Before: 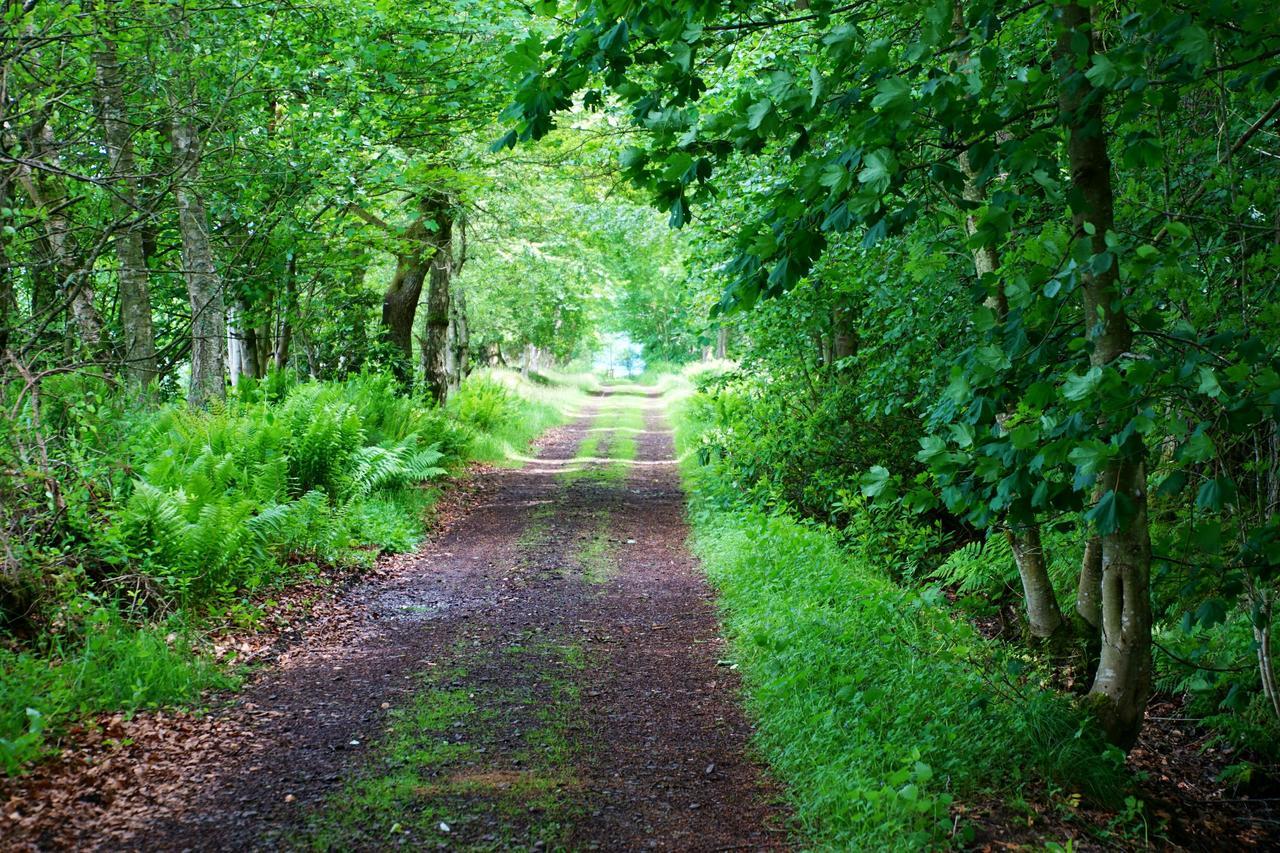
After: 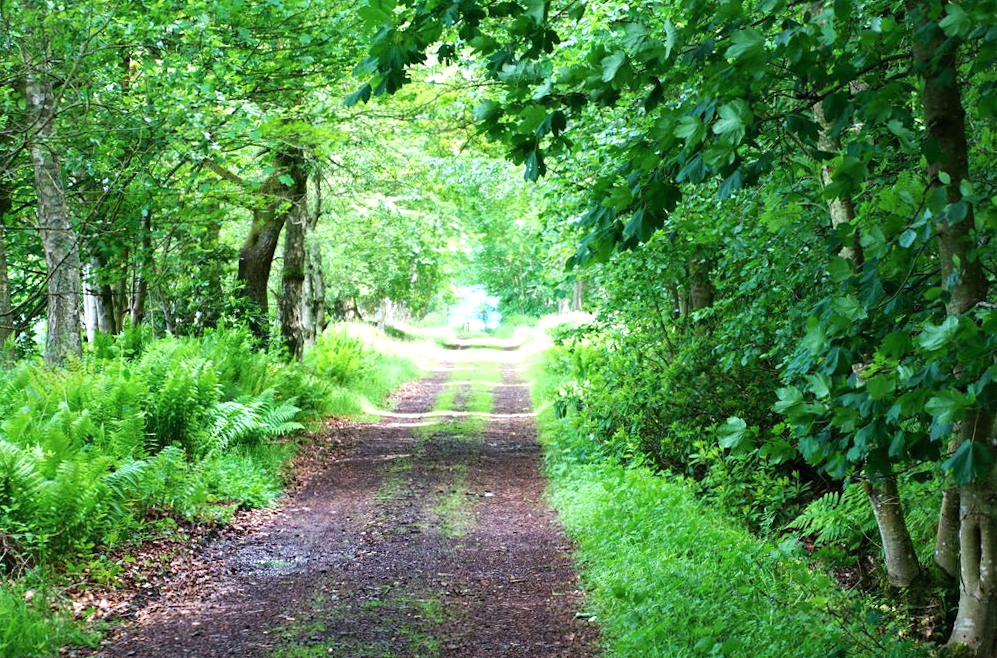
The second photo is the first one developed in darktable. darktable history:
crop and rotate: left 10.77%, top 5.1%, right 10.41%, bottom 16.76%
rotate and perspective: rotation -0.45°, automatic cropping original format, crop left 0.008, crop right 0.992, crop top 0.012, crop bottom 0.988
shadows and highlights: radius 44.78, white point adjustment 6.64, compress 79.65%, highlights color adjustment 78.42%, soften with gaussian
exposure: black level correction 0, exposure 0.2 EV, compensate exposure bias true, compensate highlight preservation false
